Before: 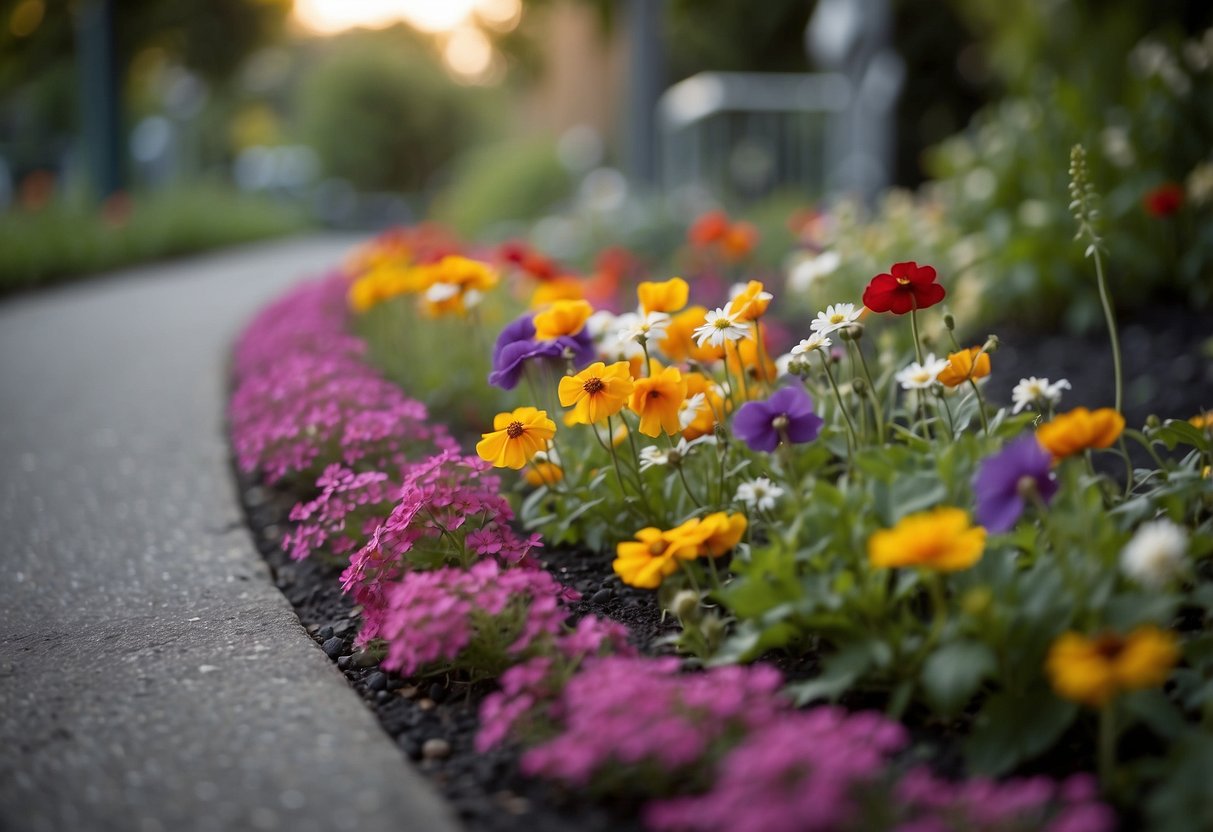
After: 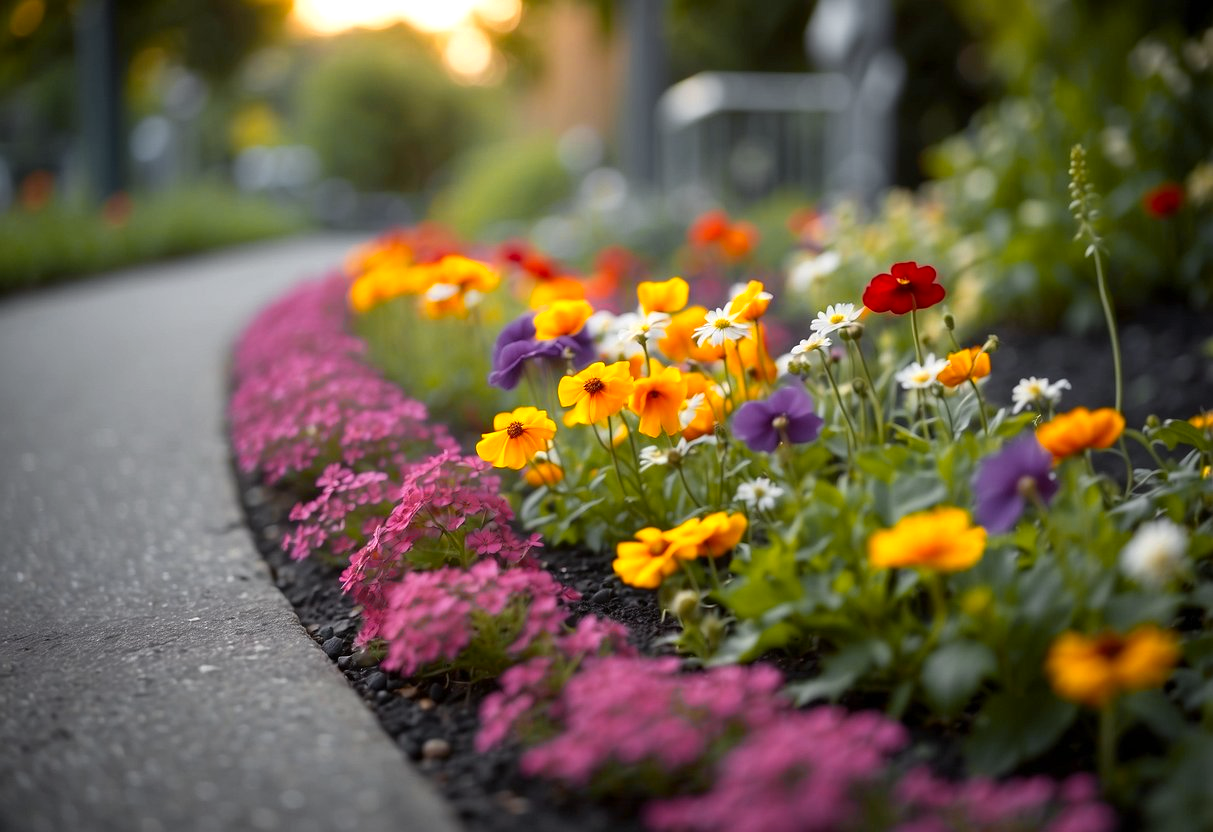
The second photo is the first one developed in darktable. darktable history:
color zones: curves: ch0 [(0, 0.511) (0.143, 0.531) (0.286, 0.56) (0.429, 0.5) (0.571, 0.5) (0.714, 0.5) (0.857, 0.5) (1, 0.5)]; ch1 [(0, 0.525) (0.143, 0.705) (0.286, 0.715) (0.429, 0.35) (0.571, 0.35) (0.714, 0.35) (0.857, 0.4) (1, 0.4)]; ch2 [(0, 0.572) (0.143, 0.512) (0.286, 0.473) (0.429, 0.45) (0.571, 0.5) (0.714, 0.5) (0.857, 0.518) (1, 0.518)]
exposure: exposure 0.175 EV, compensate highlight preservation false
